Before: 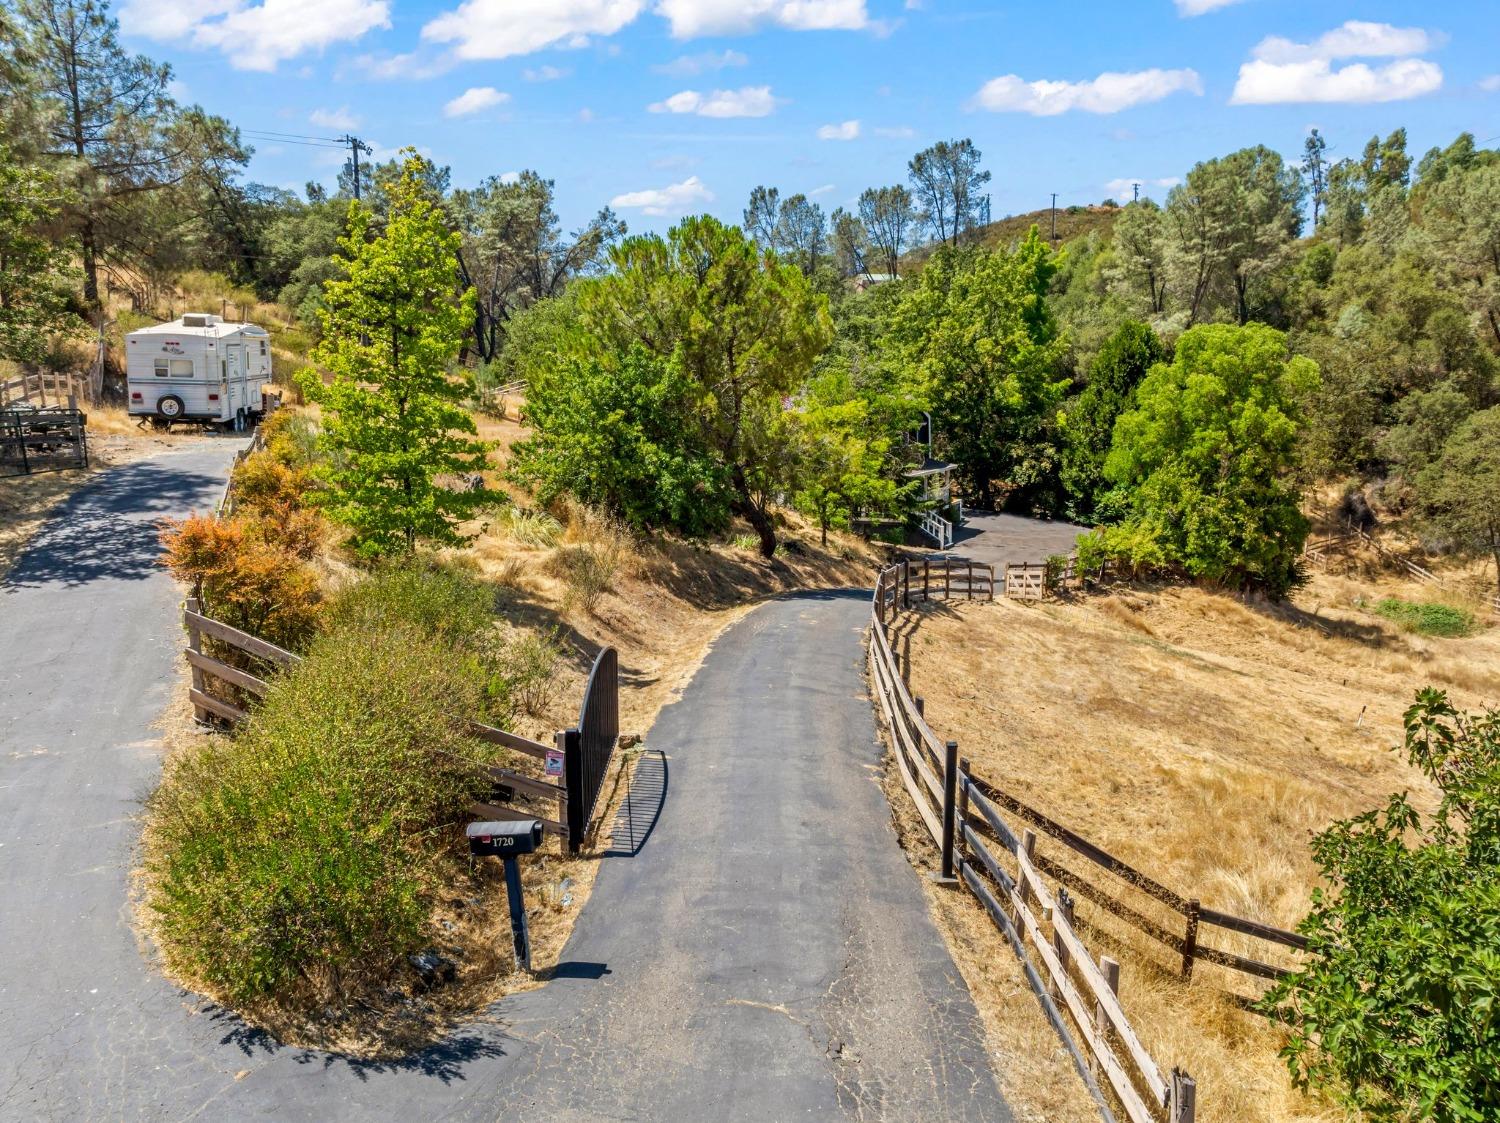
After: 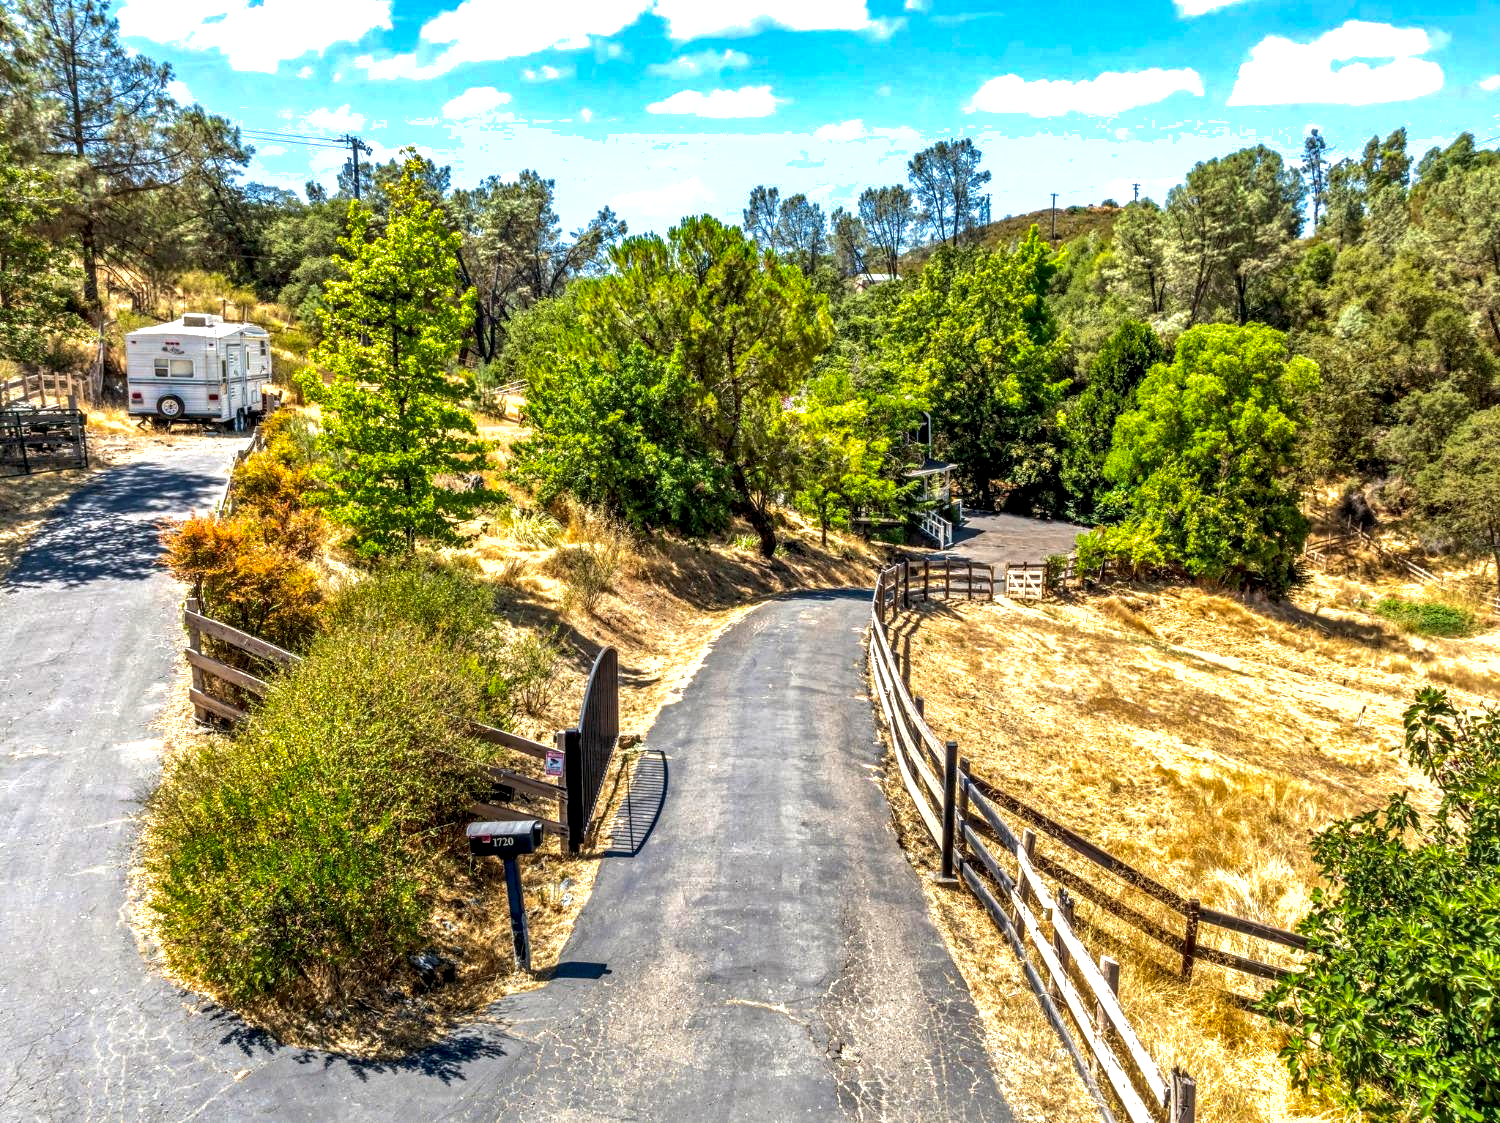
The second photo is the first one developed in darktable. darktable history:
exposure: exposure 0.405 EV, compensate highlight preservation false
local contrast: detail 150%
color balance rgb: perceptual saturation grading › global saturation -0.567%, perceptual brilliance grading › highlights 10.476%, perceptual brilliance grading › shadows -11.64%, global vibrance 20%
shadows and highlights: on, module defaults
